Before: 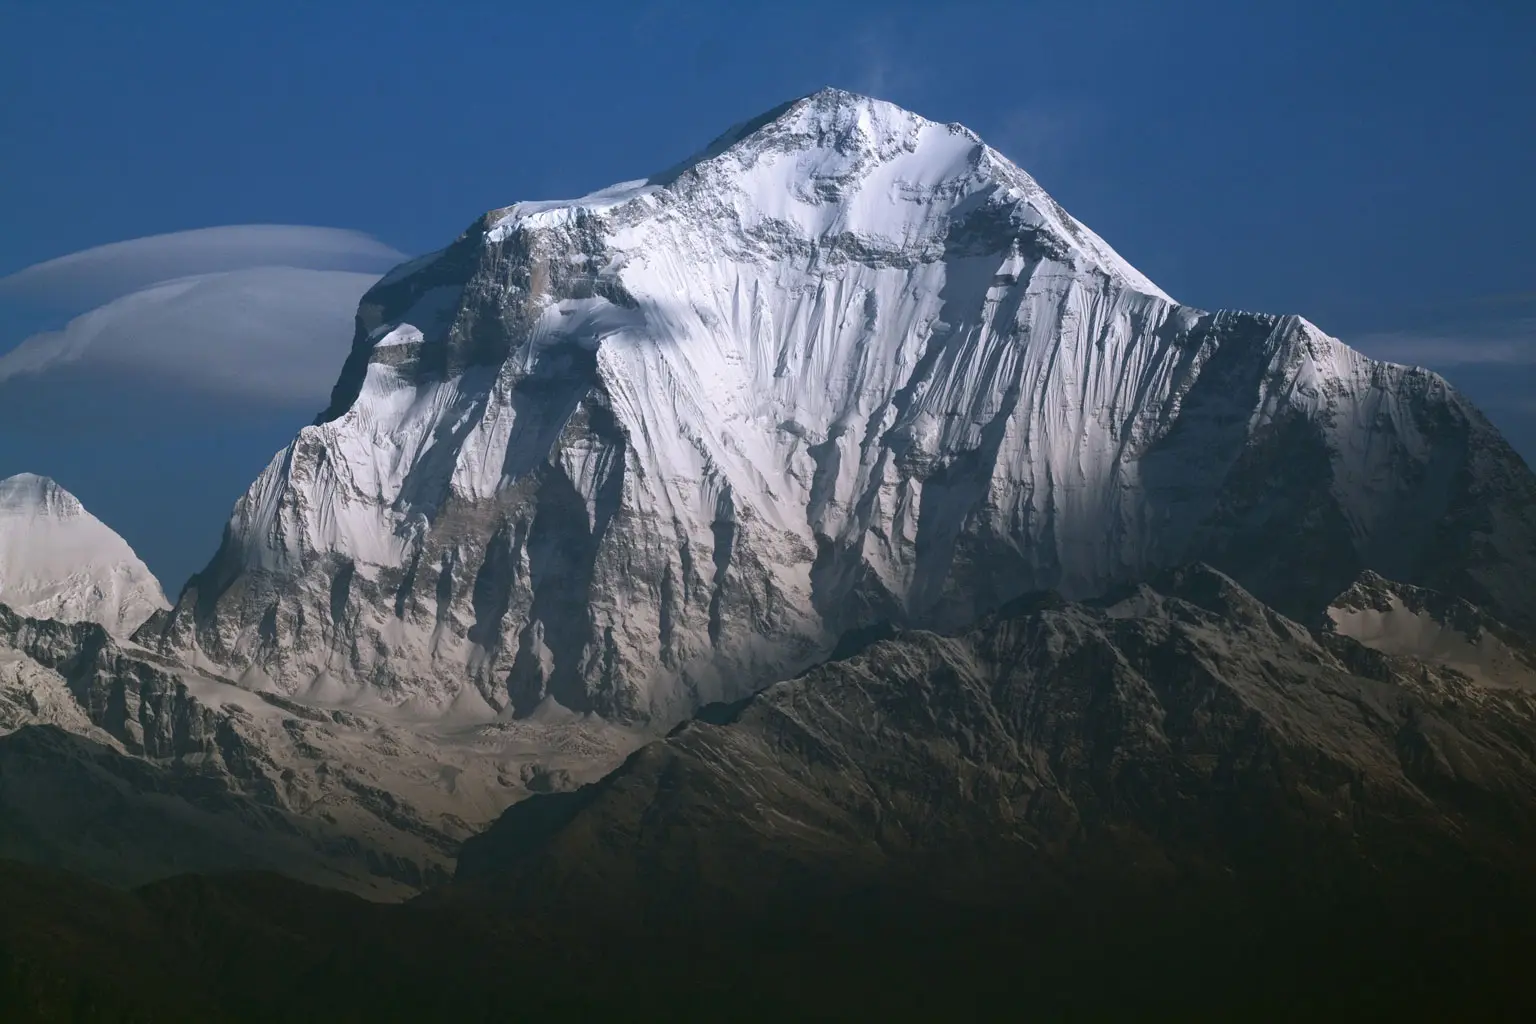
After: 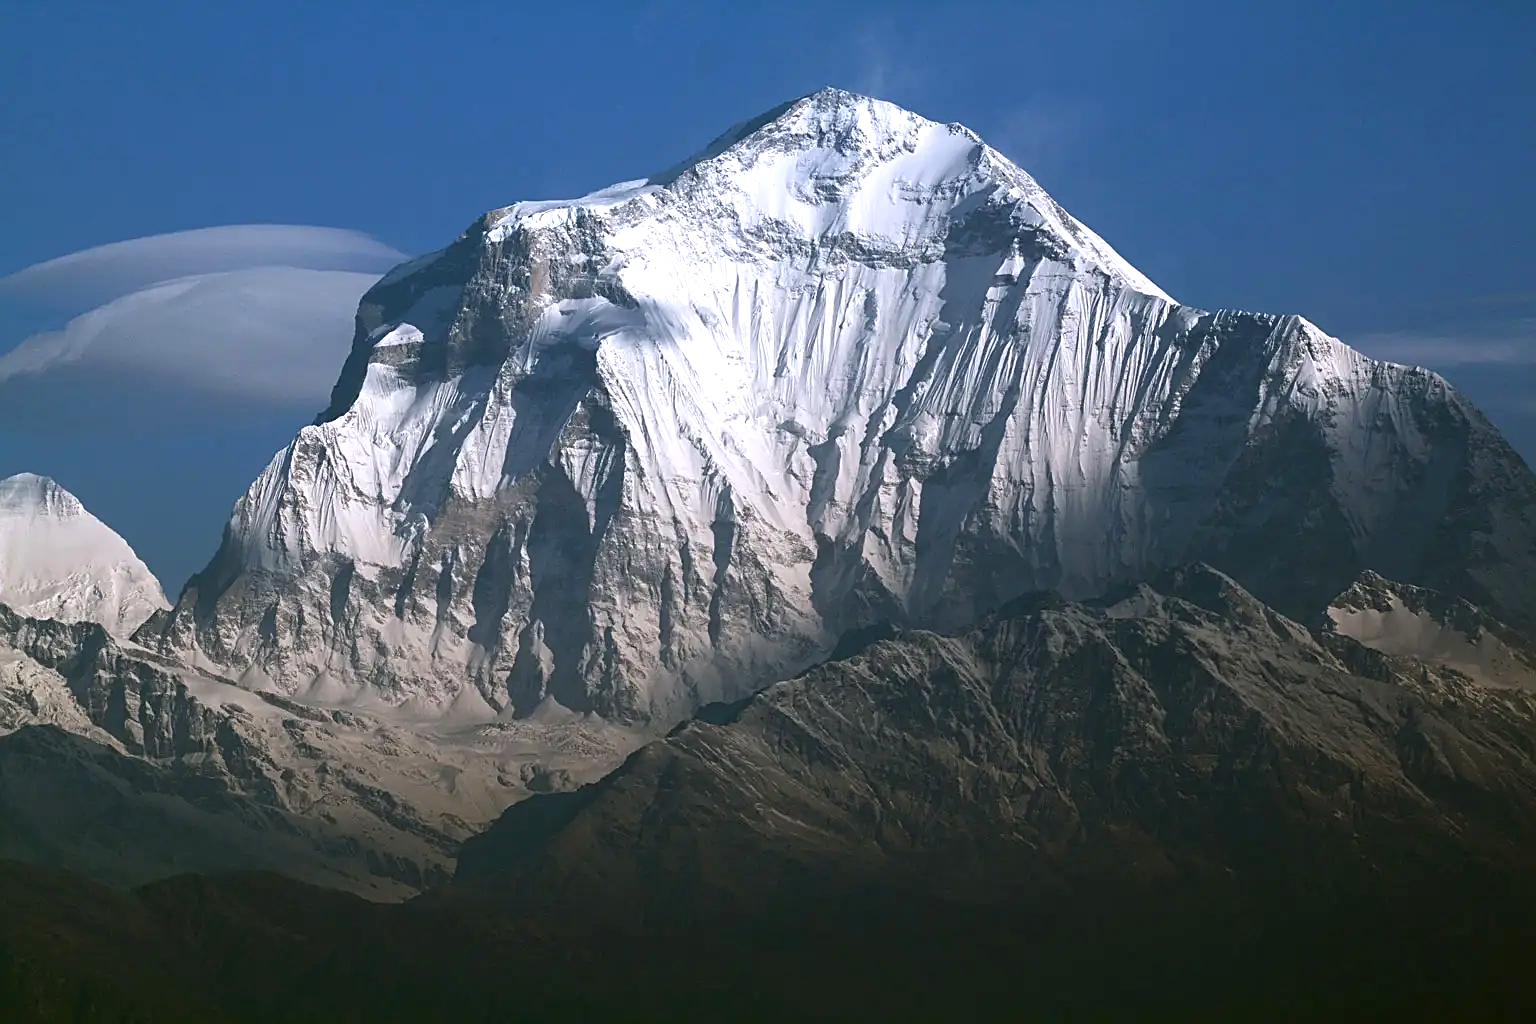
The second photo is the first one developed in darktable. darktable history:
sharpen: on, module defaults
exposure: black level correction 0.001, exposure 0.499 EV, compensate exposure bias true, compensate highlight preservation false
